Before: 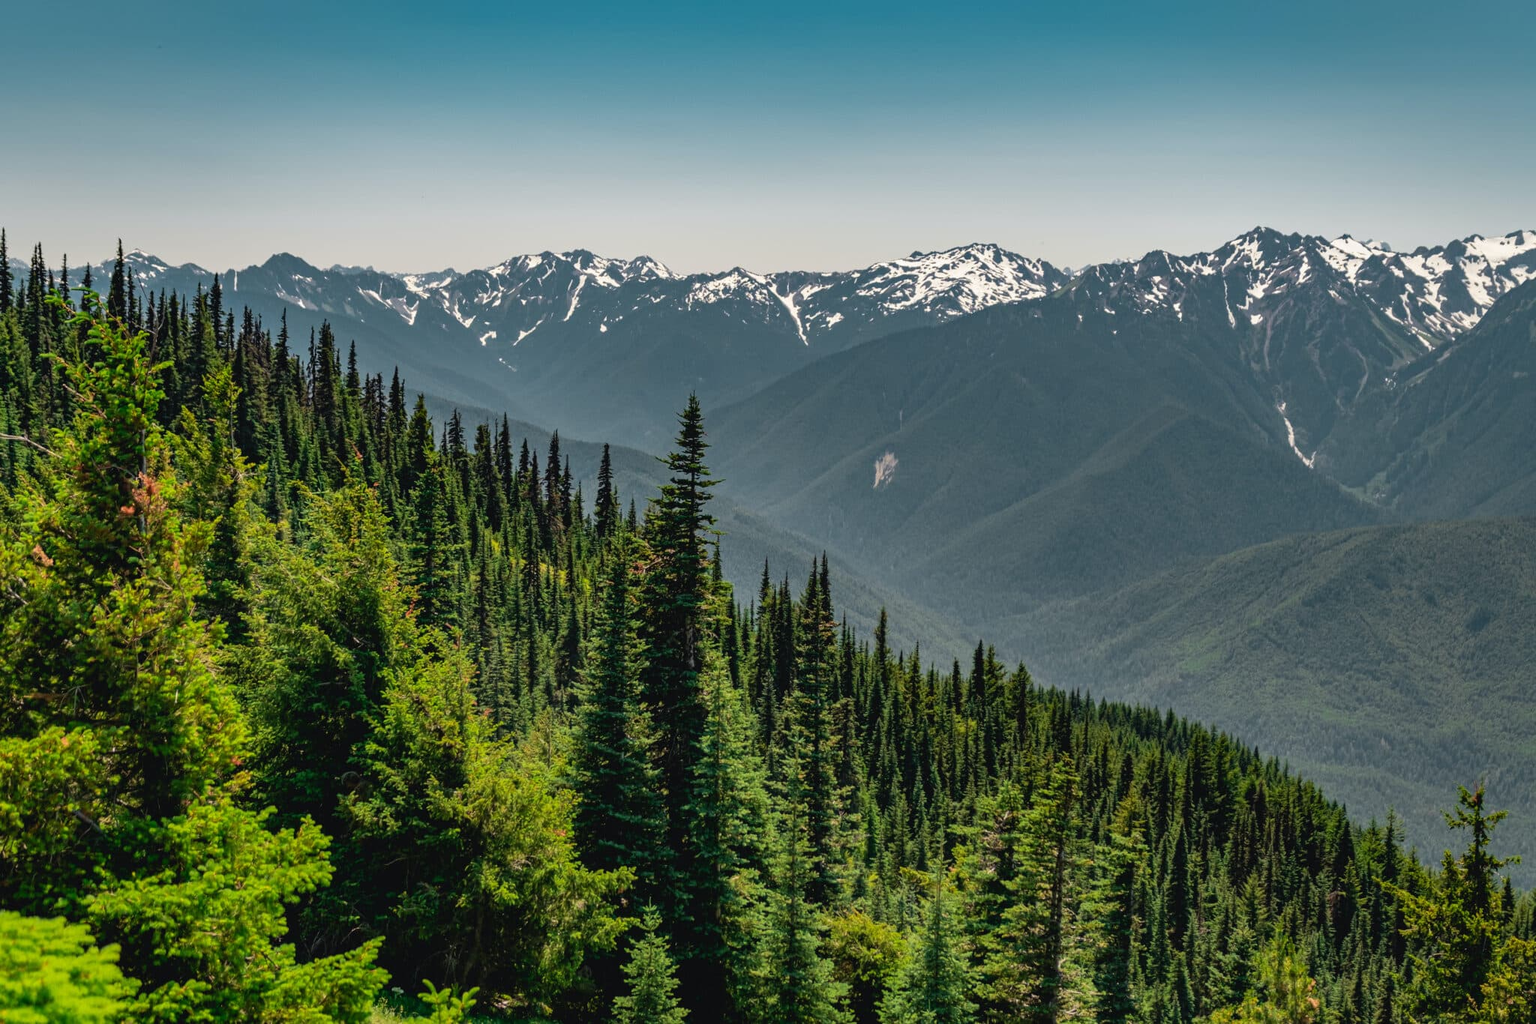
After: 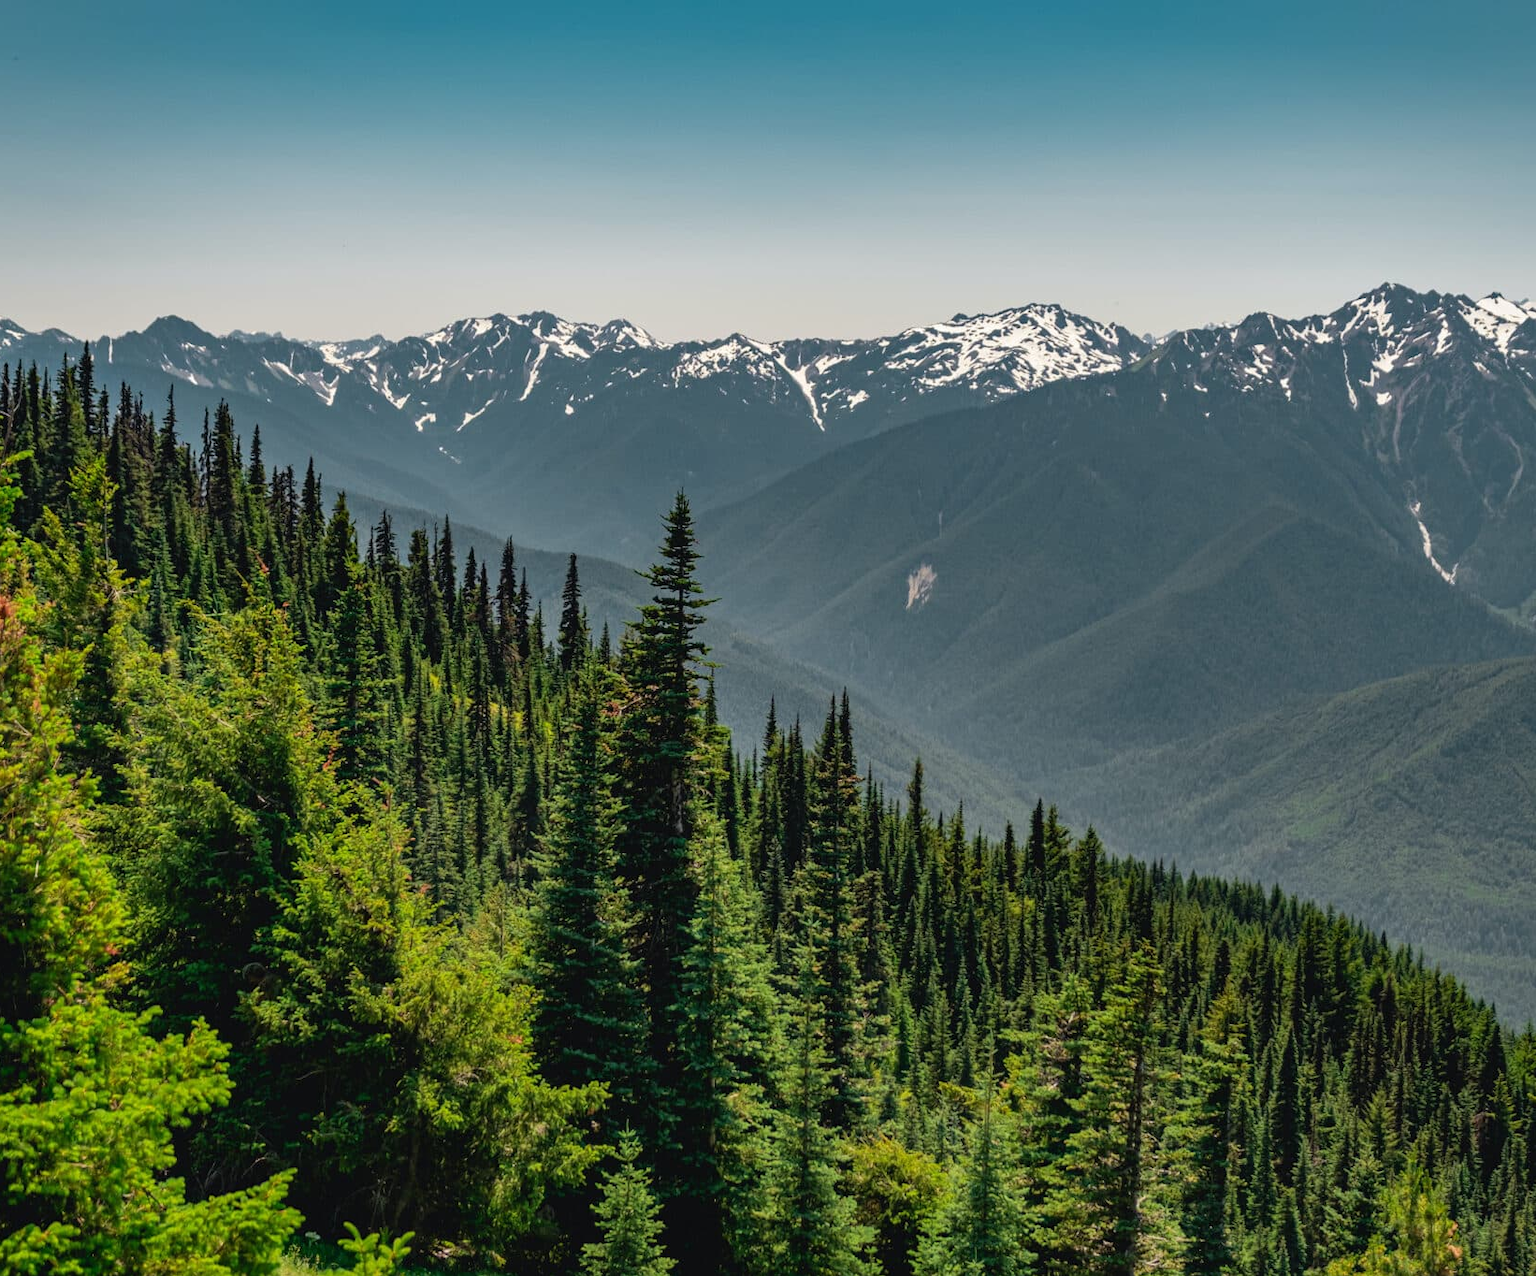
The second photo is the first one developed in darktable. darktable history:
crop and rotate: left 9.591%, right 10.204%
